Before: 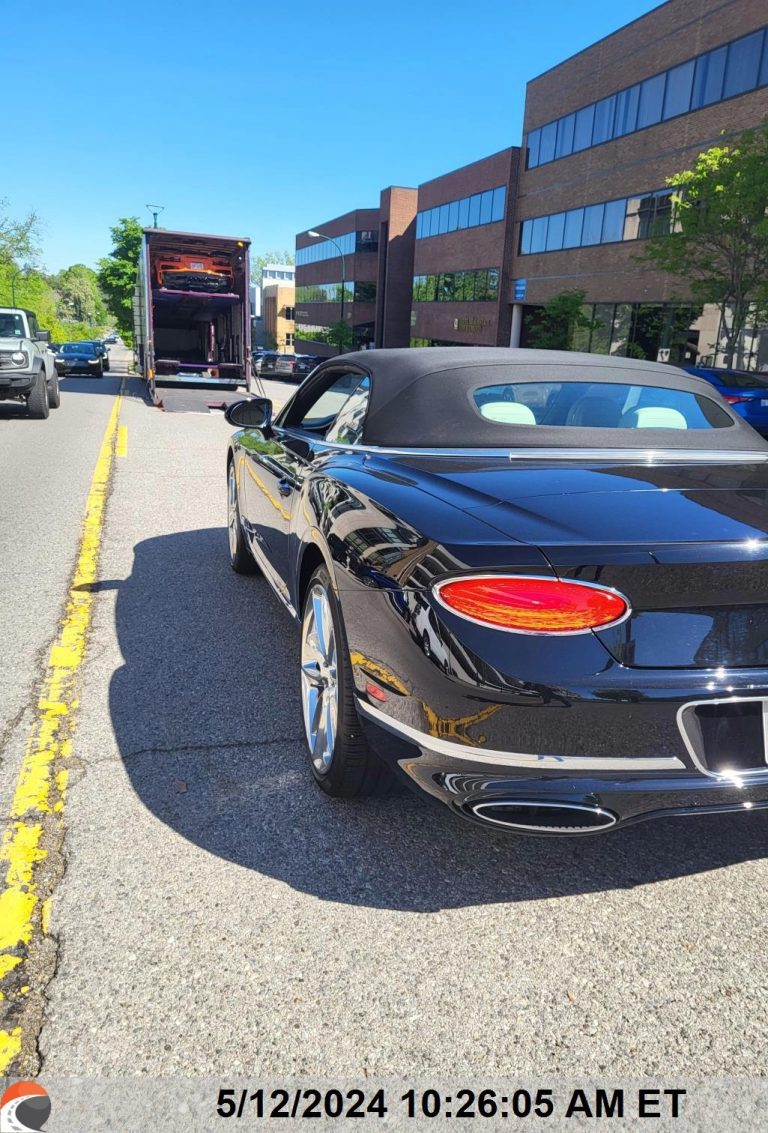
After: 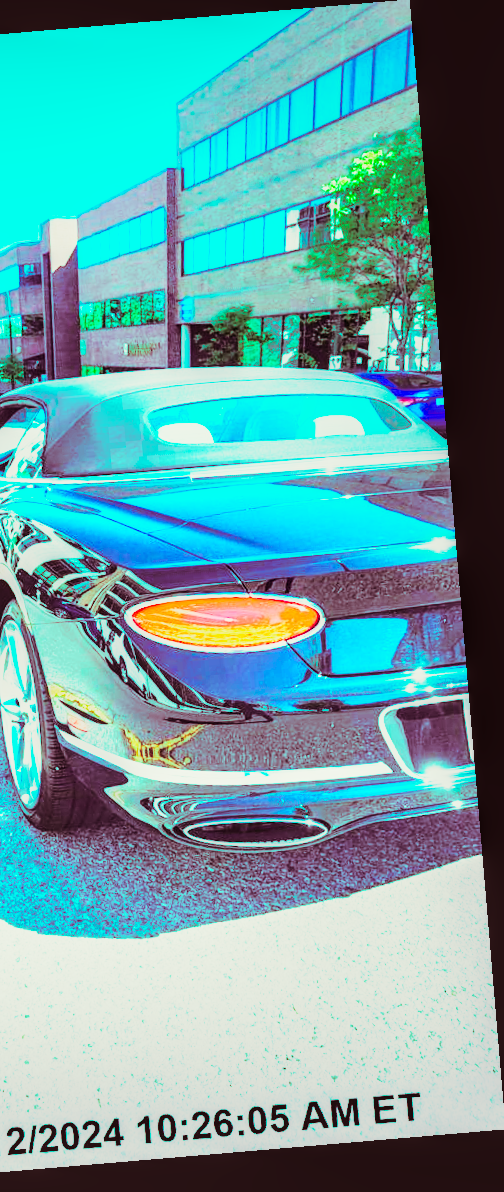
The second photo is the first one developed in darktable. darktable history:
base curve: curves: ch0 [(0, 0) (0.007, 0.004) (0.027, 0.03) (0.046, 0.07) (0.207, 0.54) (0.442, 0.872) (0.673, 0.972) (1, 1)], preserve colors none
exposure: black level correction 0, exposure 1 EV, compensate exposure bias true, compensate highlight preservation false
split-toning: on, module defaults
local contrast: detail 130%
rotate and perspective: rotation -4.86°, automatic cropping off
tone curve: curves: ch0 [(0, 0.019) (0.204, 0.162) (0.491, 0.519) (0.748, 0.765) (1, 0.919)]; ch1 [(0, 0) (0.201, 0.113) (0.372, 0.282) (0.443, 0.434) (0.496, 0.504) (0.566, 0.585) (0.761, 0.803) (1, 1)]; ch2 [(0, 0) (0.434, 0.447) (0.483, 0.487) (0.555, 0.563) (0.697, 0.68) (1, 1)], color space Lab, independent channels, preserve colors none
color balance rgb: shadows lift › luminance 0.49%, shadows lift › chroma 6.83%, shadows lift › hue 300.29°, power › hue 208.98°, highlights gain › luminance 20.24%, highlights gain › chroma 13.17%, highlights gain › hue 173.85°, perceptual saturation grading › global saturation 18.05%
crop: left 41.402%
